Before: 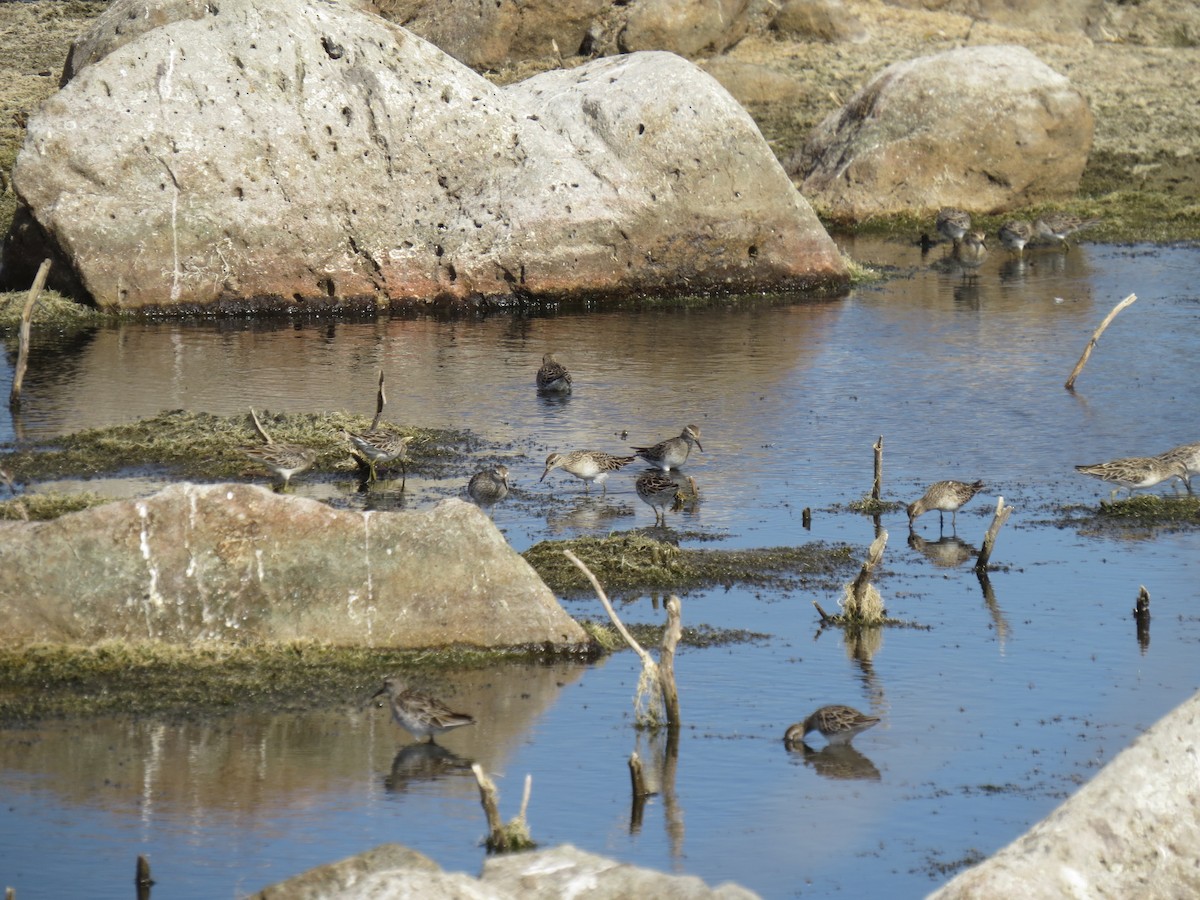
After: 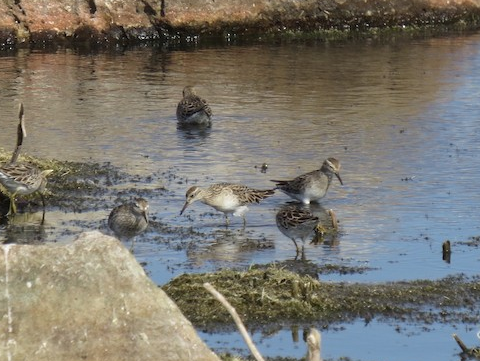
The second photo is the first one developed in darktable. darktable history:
crop: left 30.061%, top 29.727%, right 29.87%, bottom 30.136%
